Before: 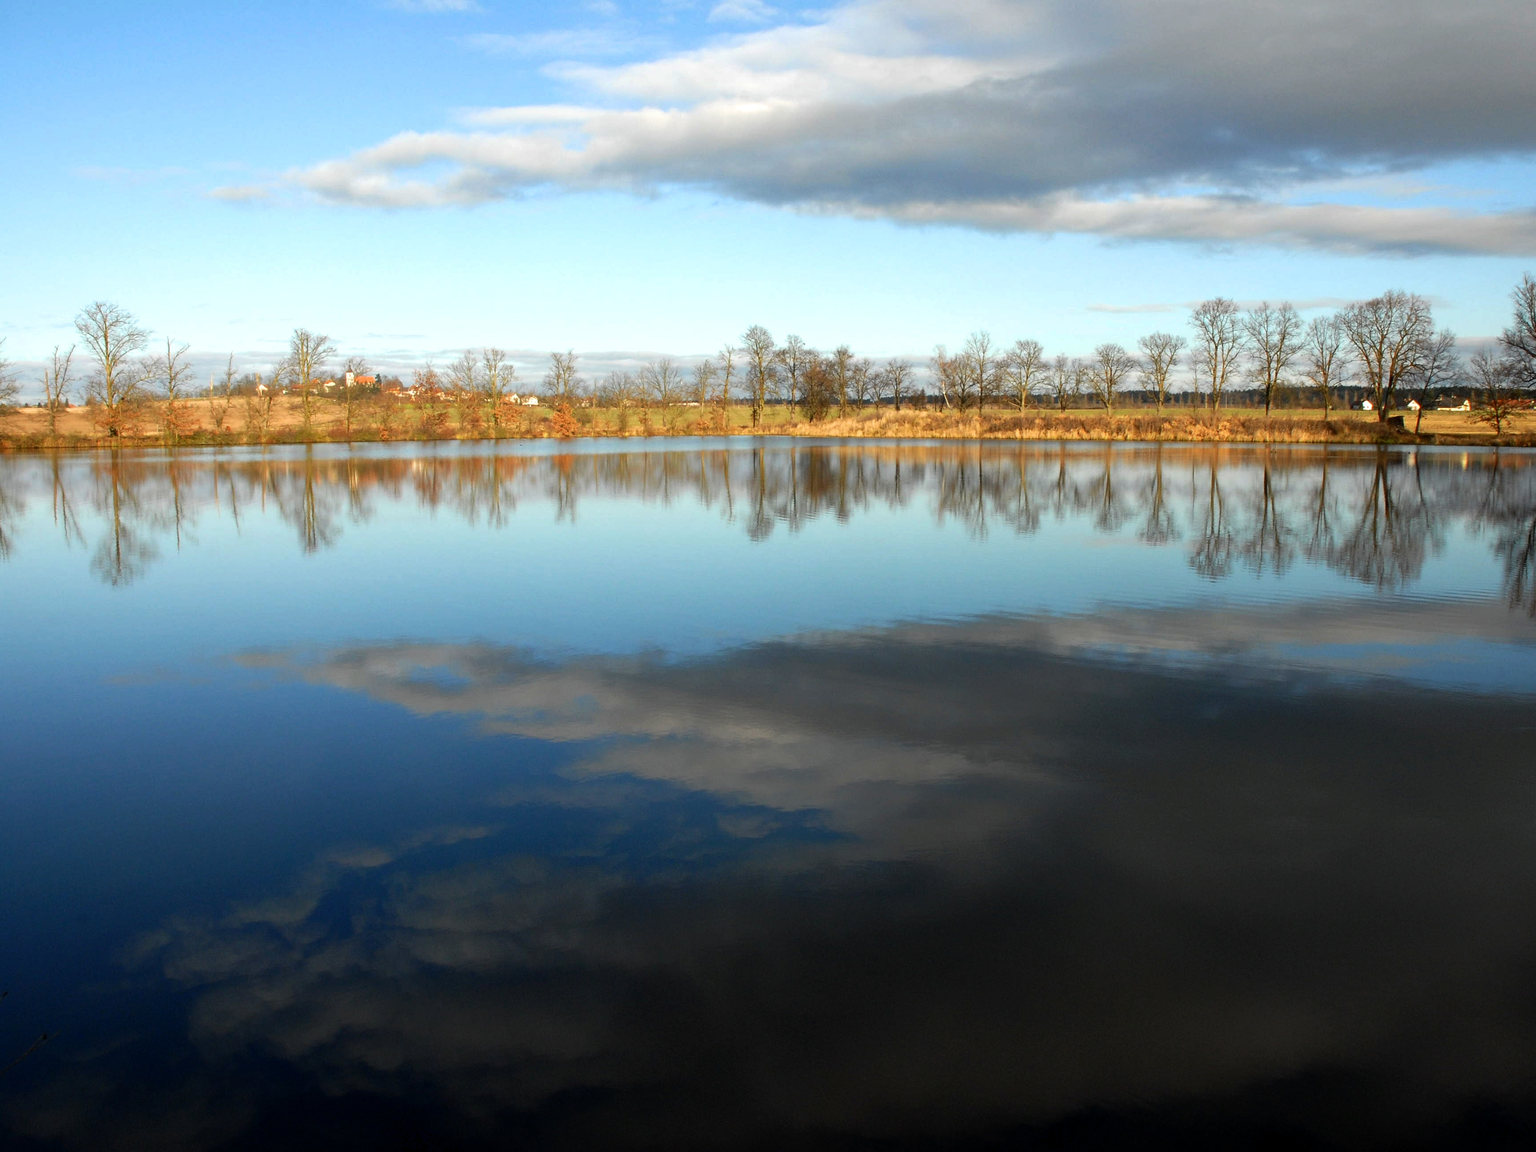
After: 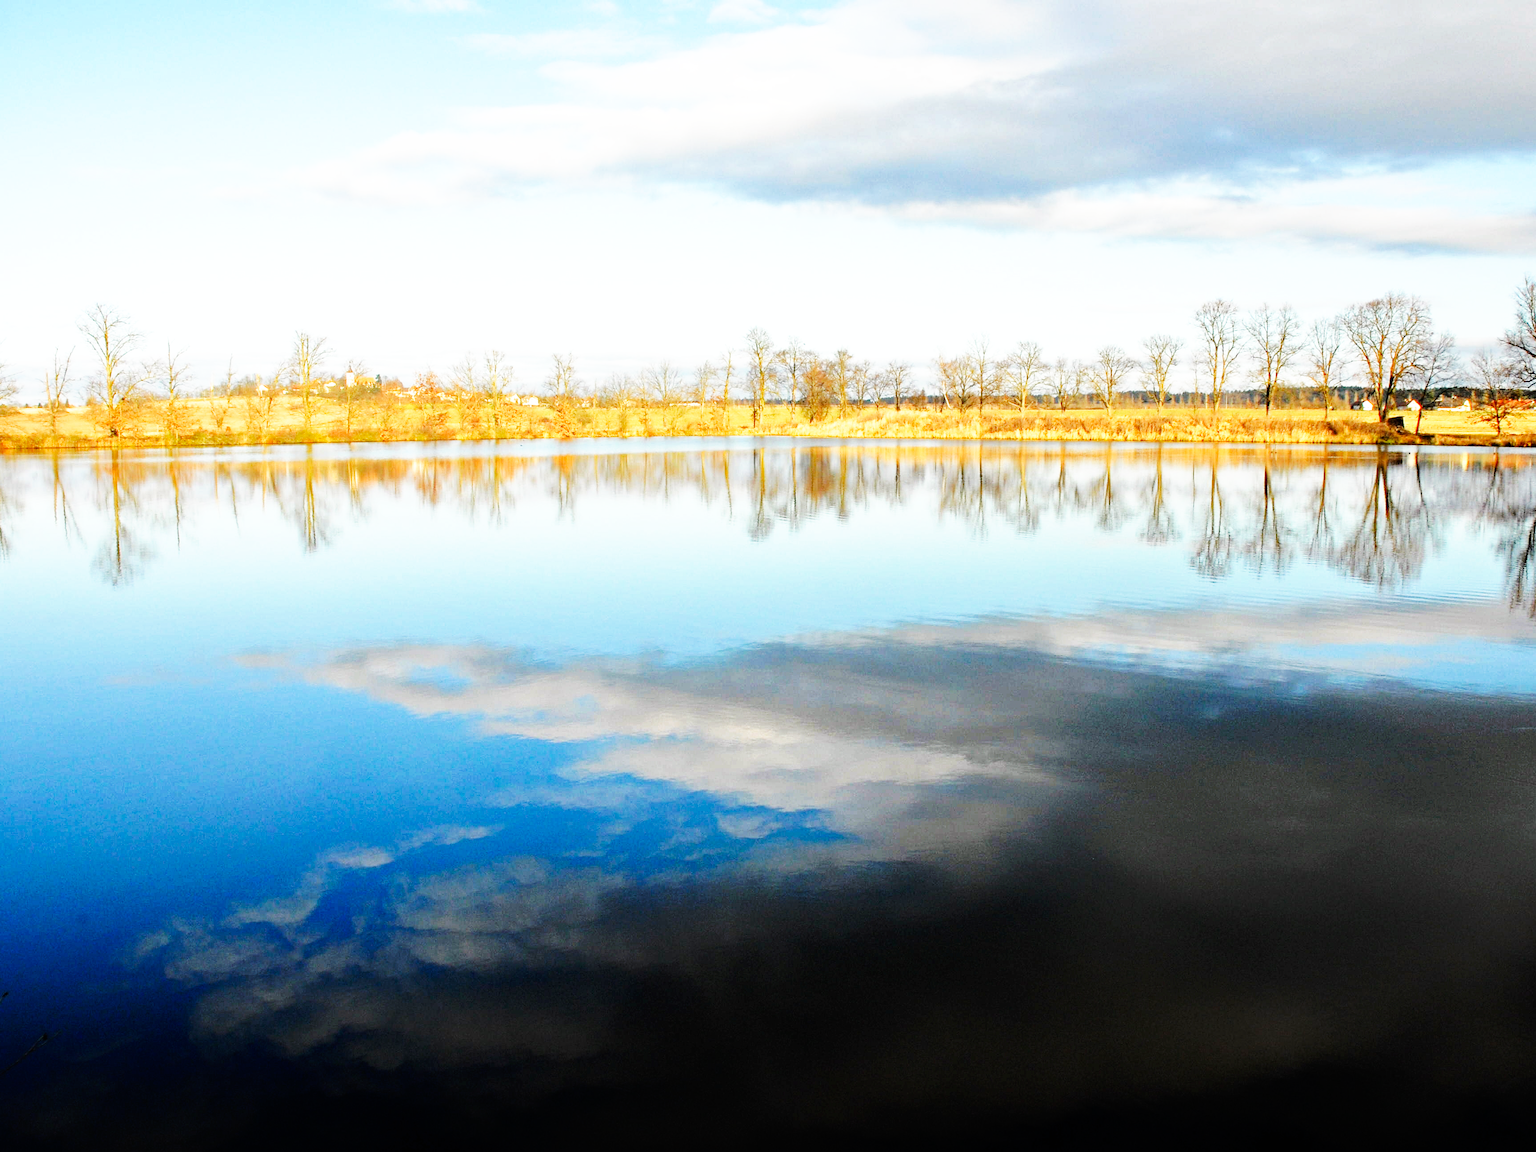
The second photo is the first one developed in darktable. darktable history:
tone equalizer: -7 EV 0.15 EV, -6 EV 0.6 EV, -5 EV 1.15 EV, -4 EV 1.33 EV, -3 EV 1.15 EV, -2 EV 0.6 EV, -1 EV 0.15 EV, mask exposure compensation -0.5 EV
contrast brightness saturation: saturation -0.05
haze removal: compatibility mode true, adaptive false
base curve: curves: ch0 [(0, 0) (0.007, 0.004) (0.027, 0.03) (0.046, 0.07) (0.207, 0.54) (0.442, 0.872) (0.673, 0.972) (1, 1)], preserve colors none
